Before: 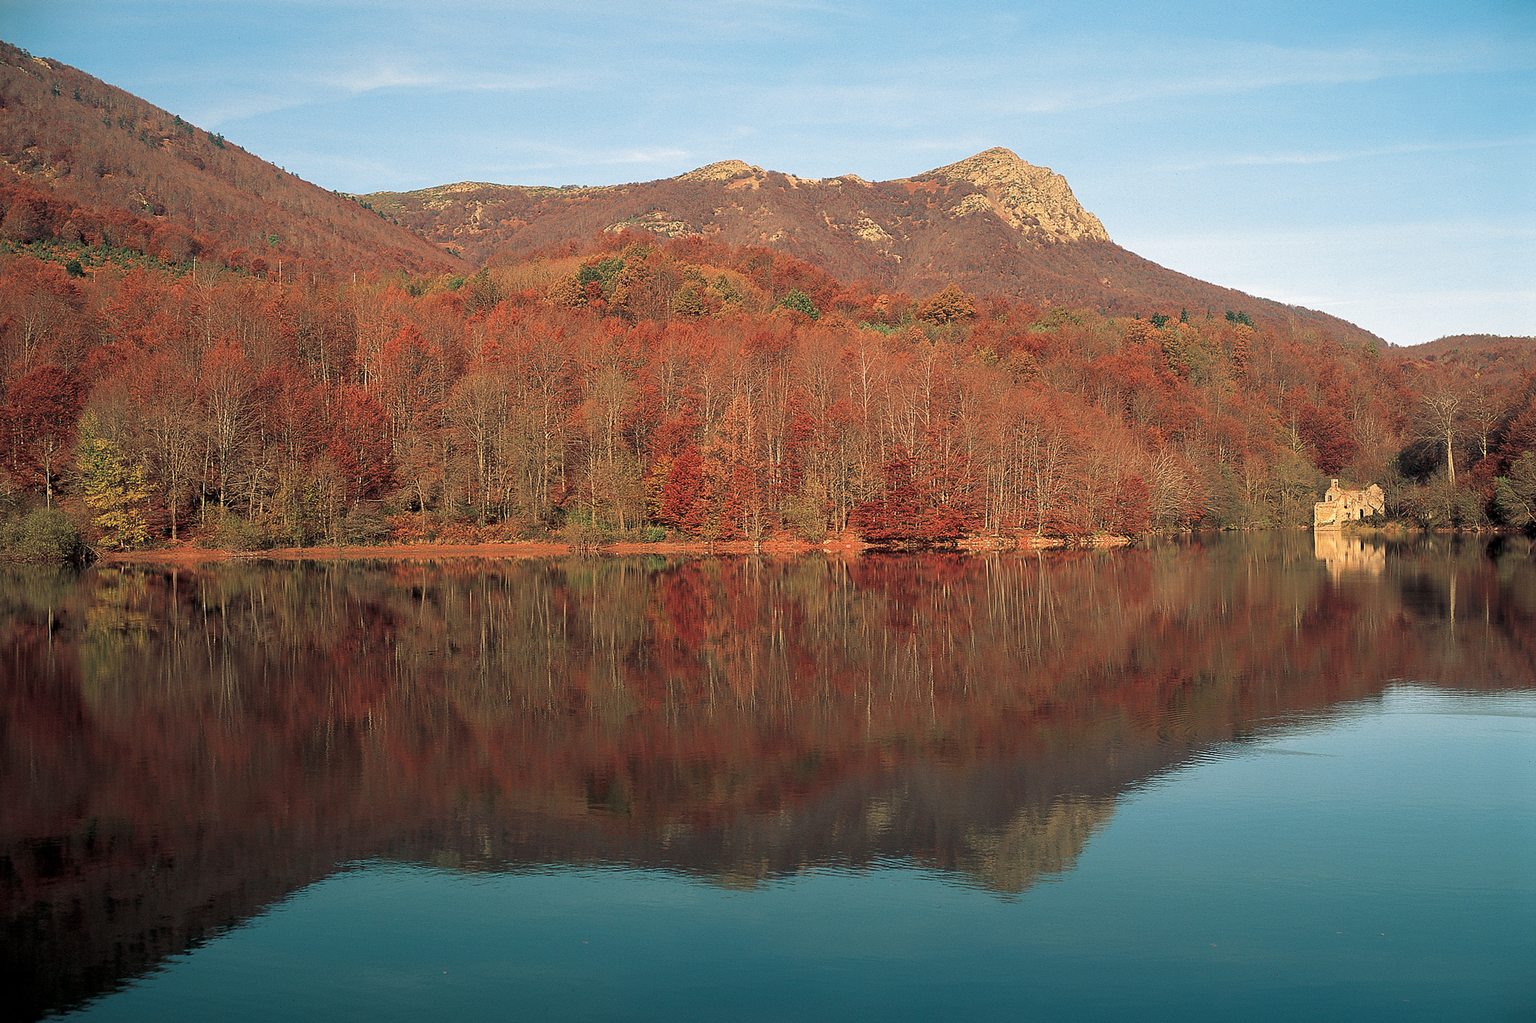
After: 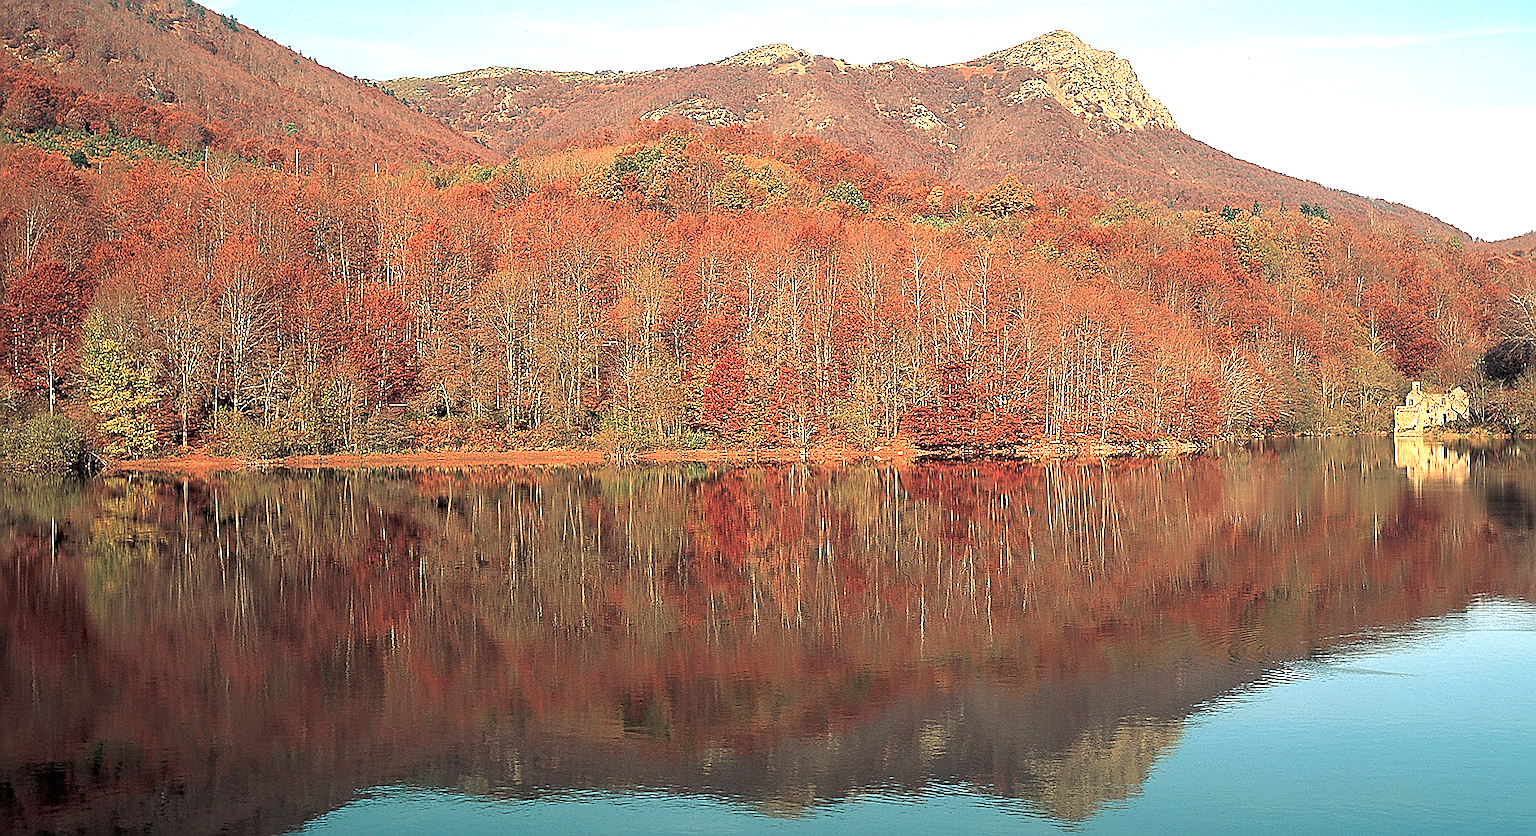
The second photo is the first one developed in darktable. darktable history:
sharpen: radius 1.4, amount 1.25, threshold 0.7
crop and rotate: angle 0.03°, top 11.643%, right 5.651%, bottom 11.189%
exposure: black level correction 0, exposure 0.9 EV, compensate highlight preservation false
rotate and perspective: automatic cropping off
